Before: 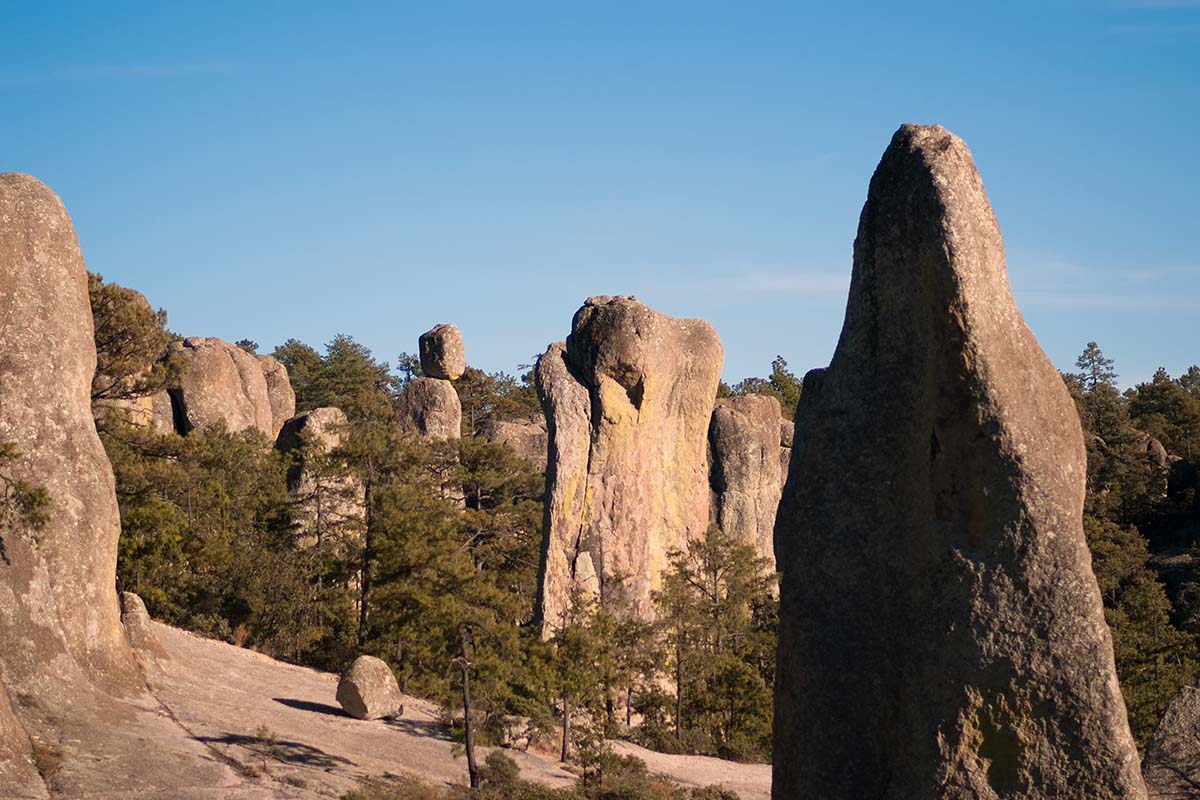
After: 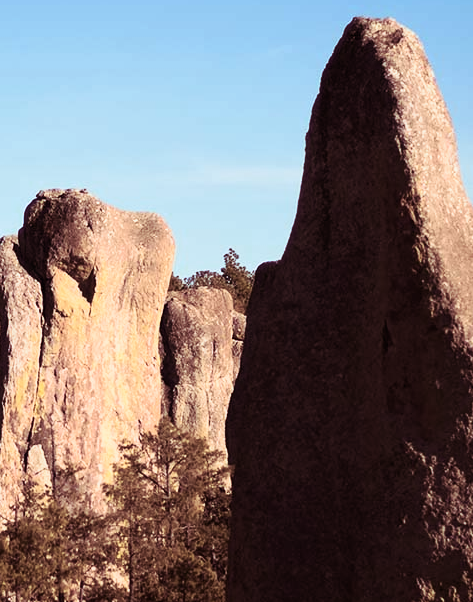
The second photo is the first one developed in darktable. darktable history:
split-toning: highlights › hue 180°
contrast brightness saturation: contrast 0.24, brightness 0.09
crop: left 45.721%, top 13.393%, right 14.118%, bottom 10.01%
tone equalizer: on, module defaults
